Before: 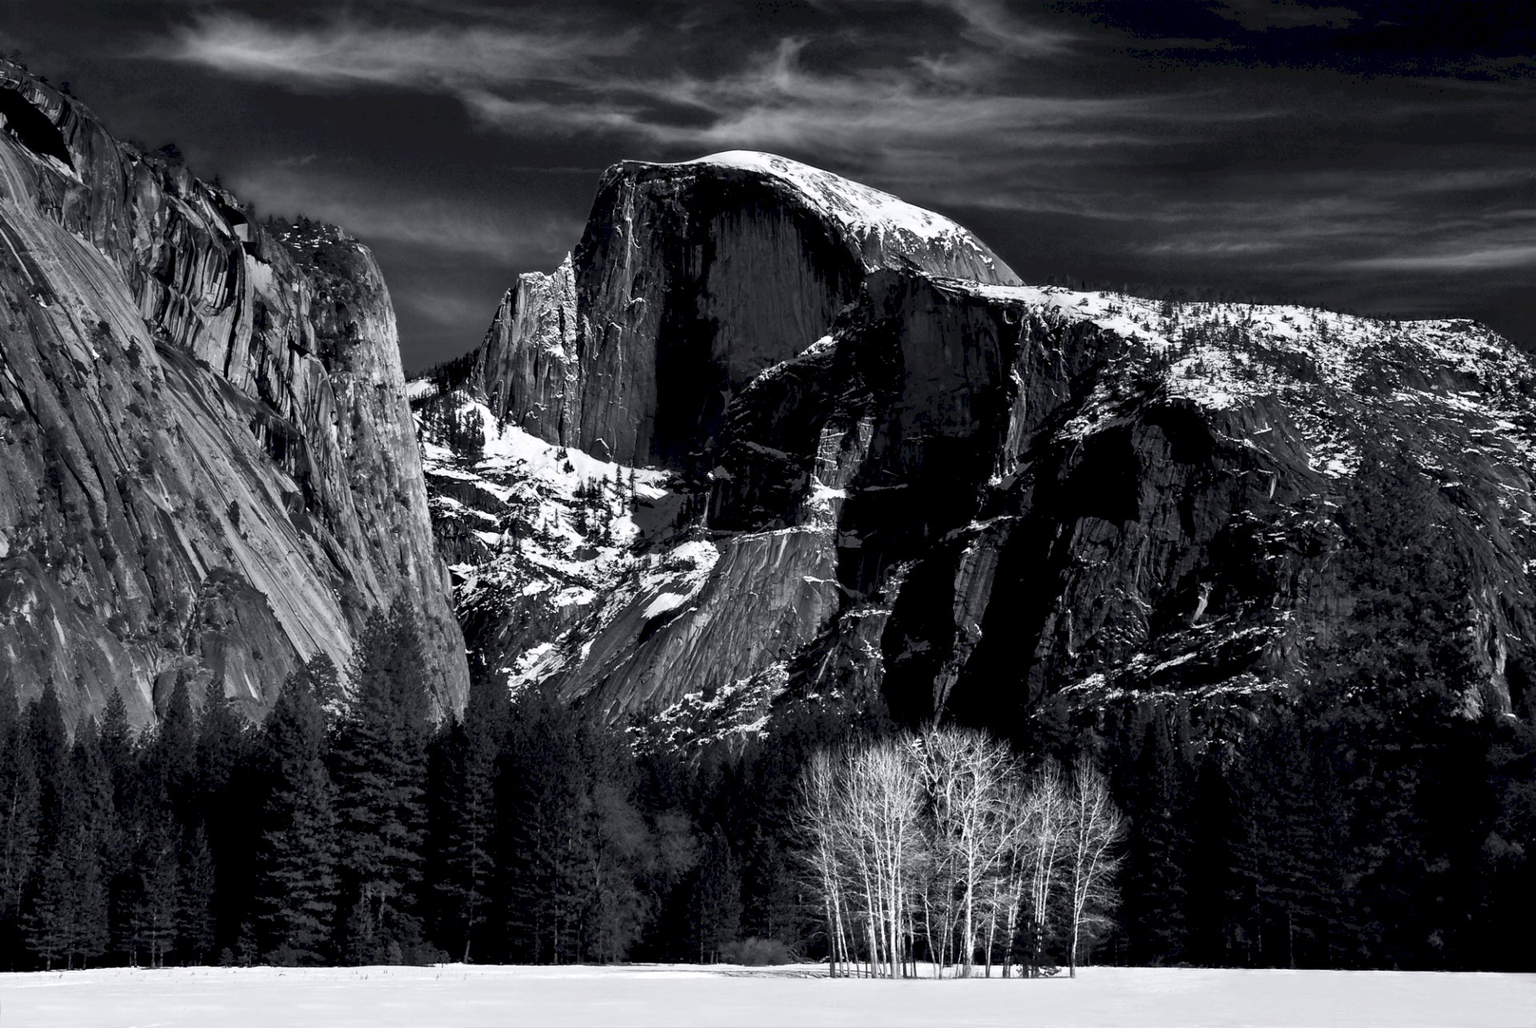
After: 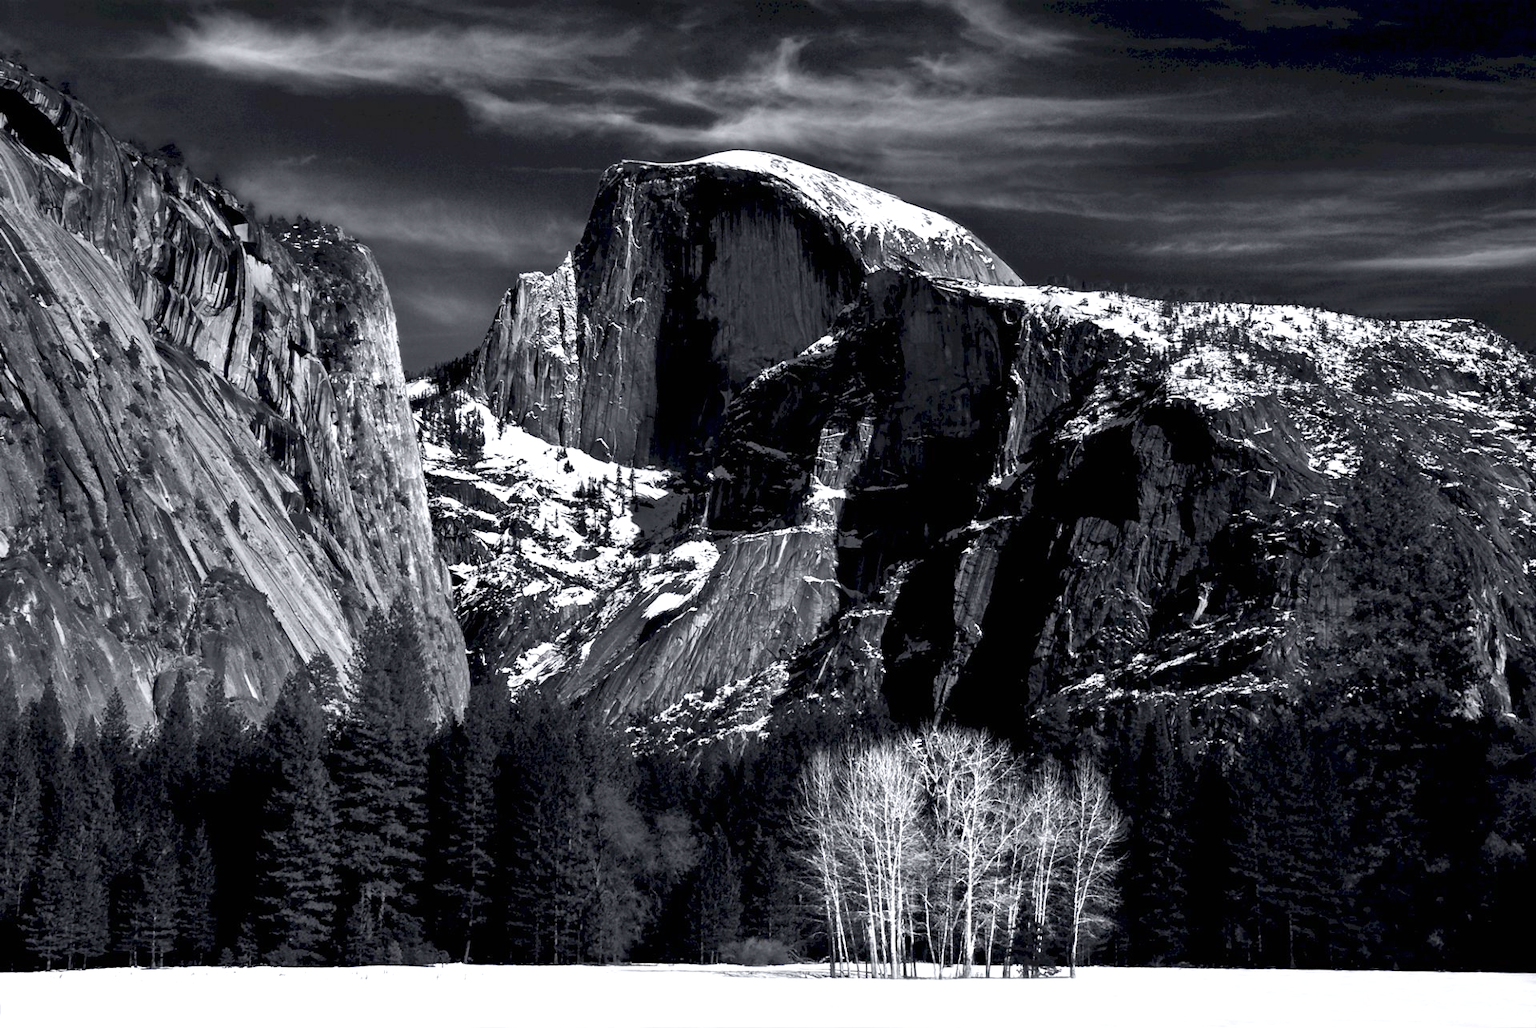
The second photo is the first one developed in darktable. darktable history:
velvia: on, module defaults
exposure: black level correction 0, exposure 0.5 EV, compensate highlight preservation false
